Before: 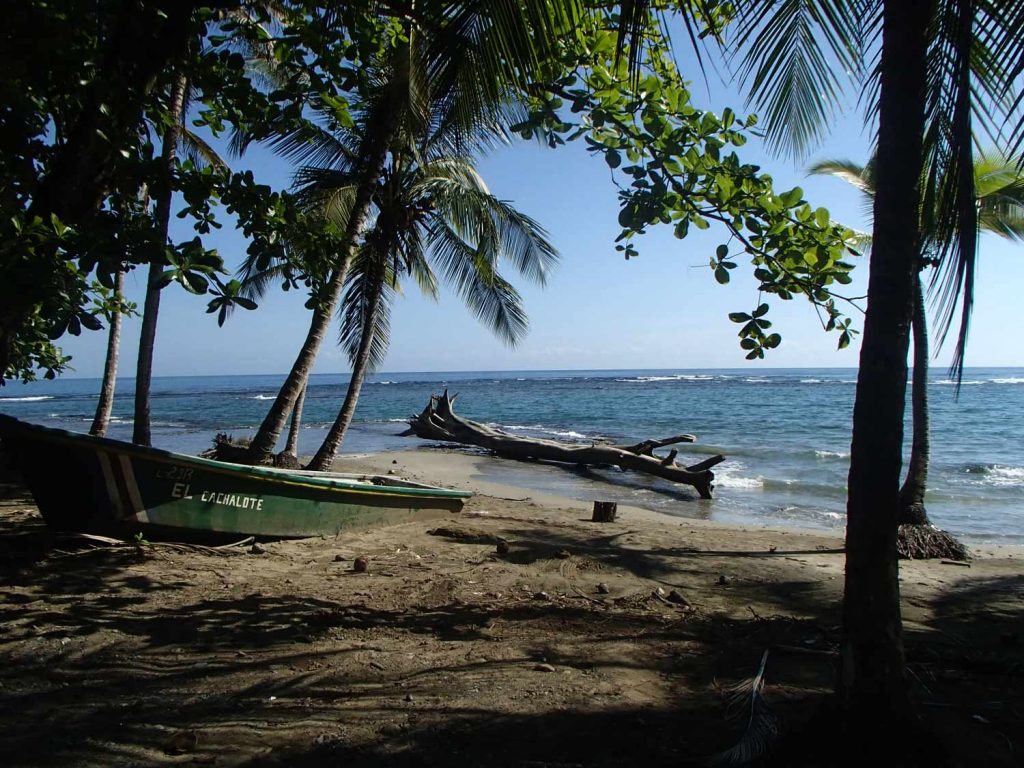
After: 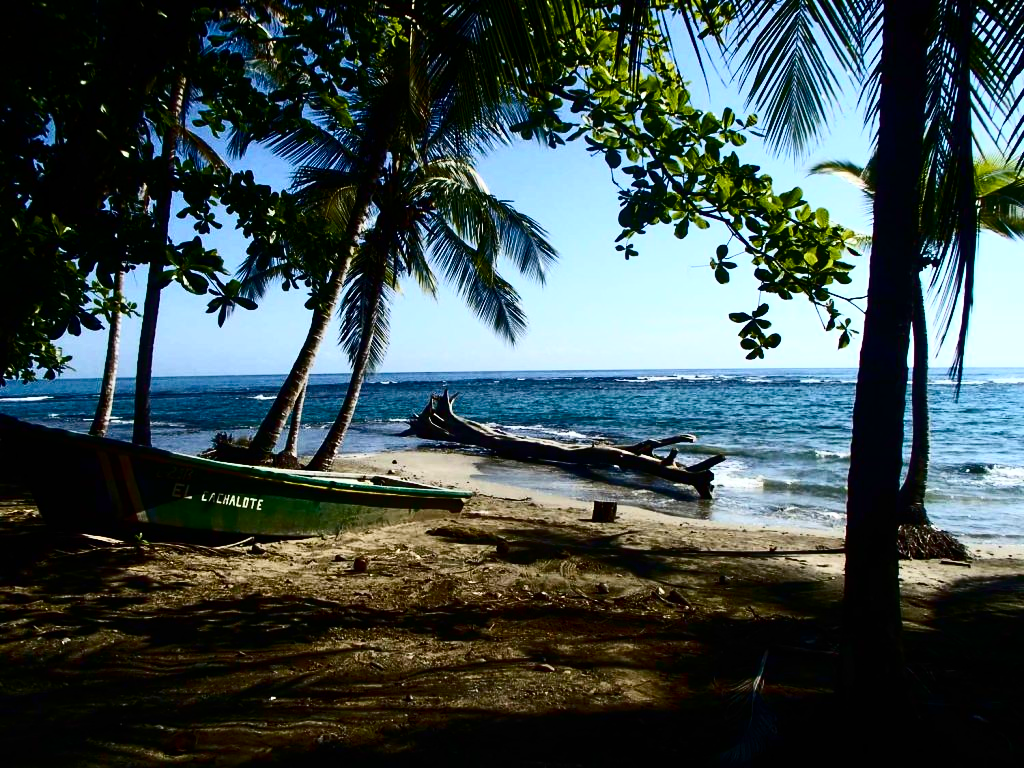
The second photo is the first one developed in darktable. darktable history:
color balance rgb: perceptual saturation grading › global saturation 20%, perceptual saturation grading › highlights -25%, perceptual saturation grading › shadows 25%, global vibrance 50%
shadows and highlights: shadows 12, white point adjustment 1.2, highlights -0.36, soften with gaussian
contrast brightness saturation: contrast 0.5, saturation -0.1
